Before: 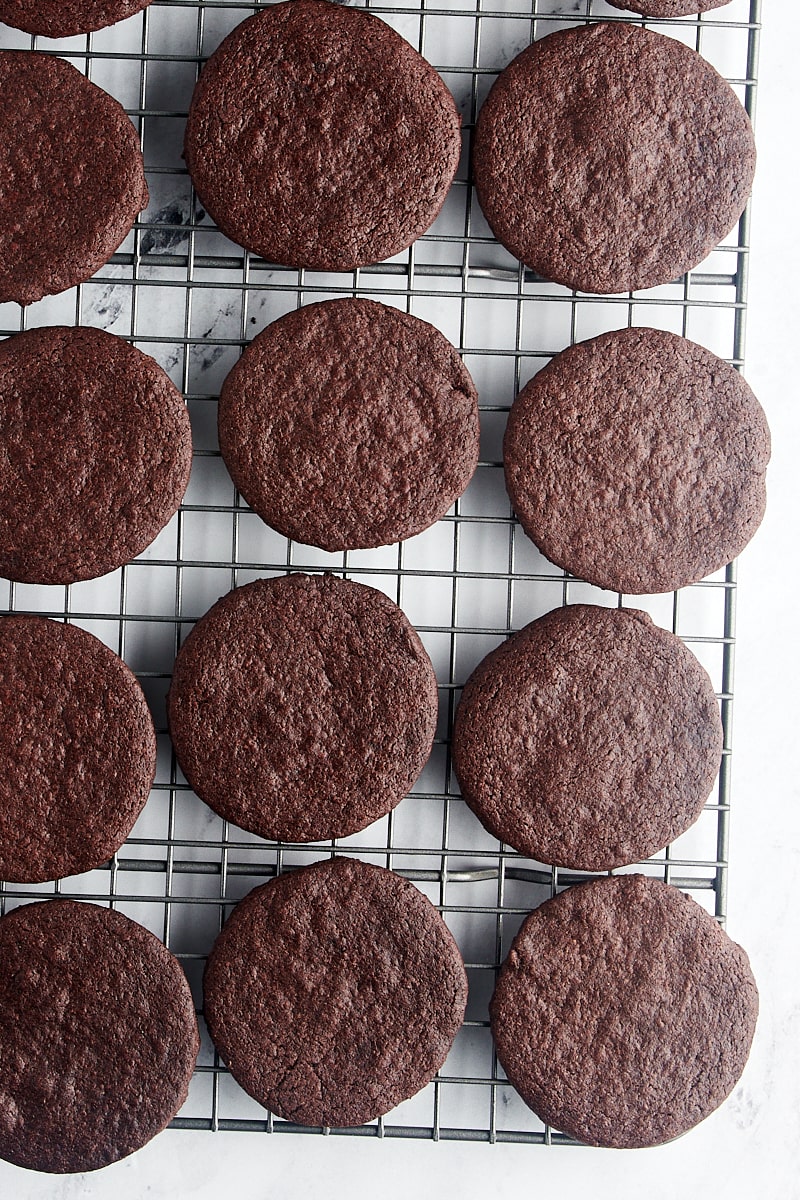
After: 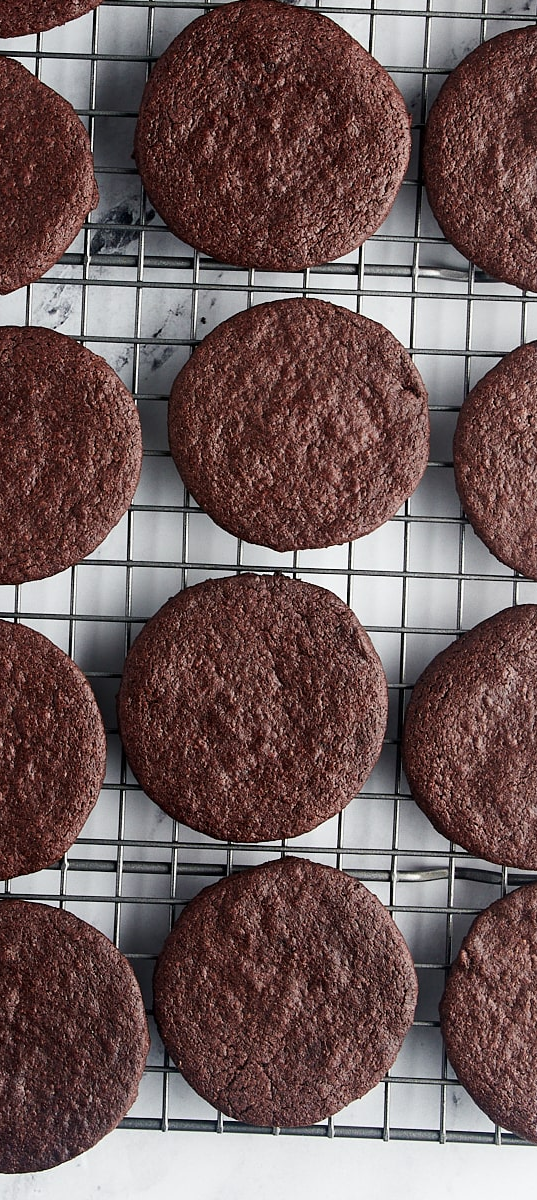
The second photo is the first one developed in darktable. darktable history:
crop and rotate: left 6.361%, right 26.447%
